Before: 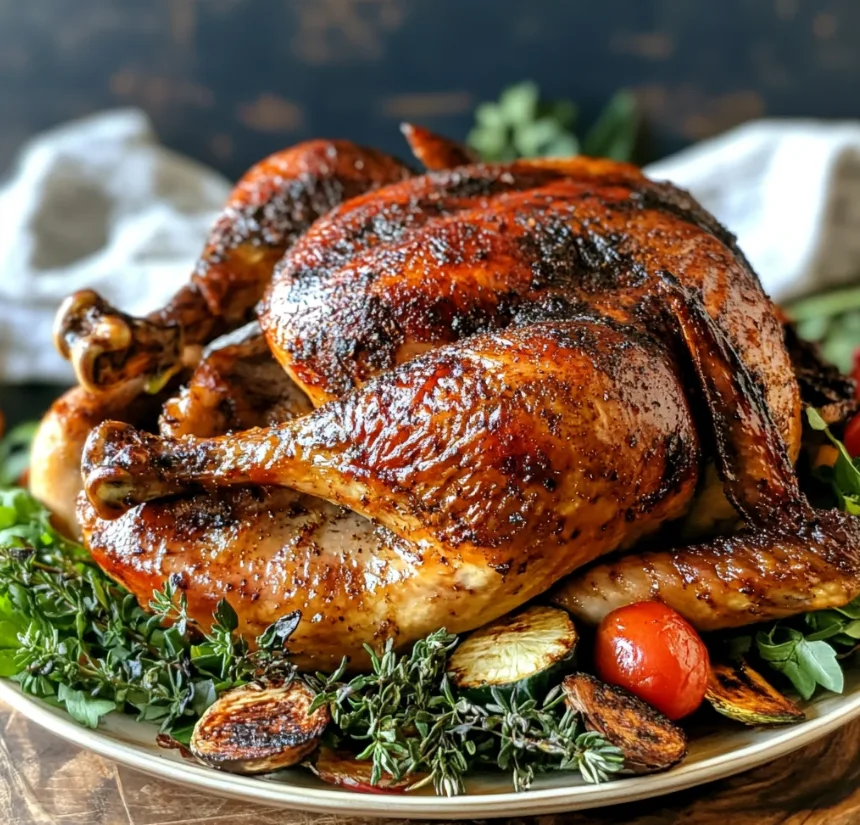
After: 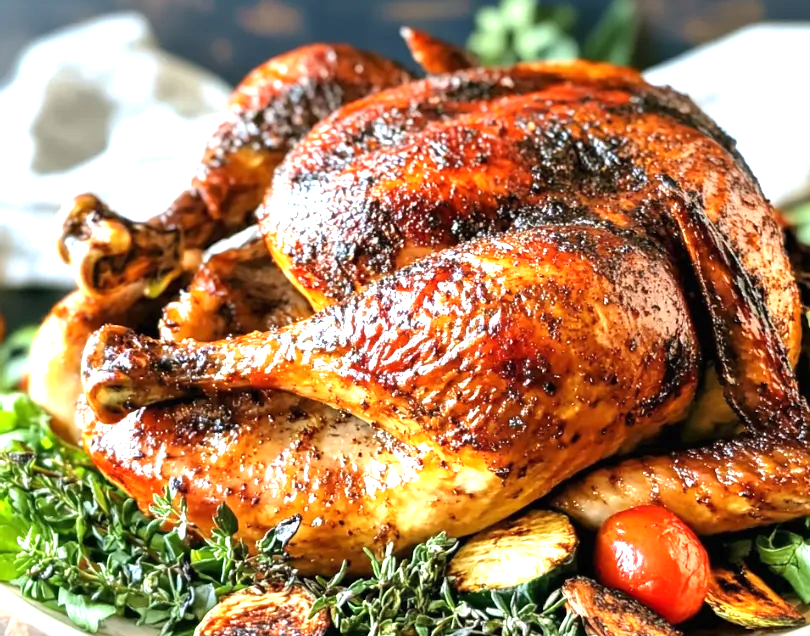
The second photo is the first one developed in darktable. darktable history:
crop and rotate: angle 0.03°, top 11.643%, right 5.651%, bottom 11.189%
exposure: black level correction 0, exposure 1.2 EV, compensate exposure bias true, compensate highlight preservation false
